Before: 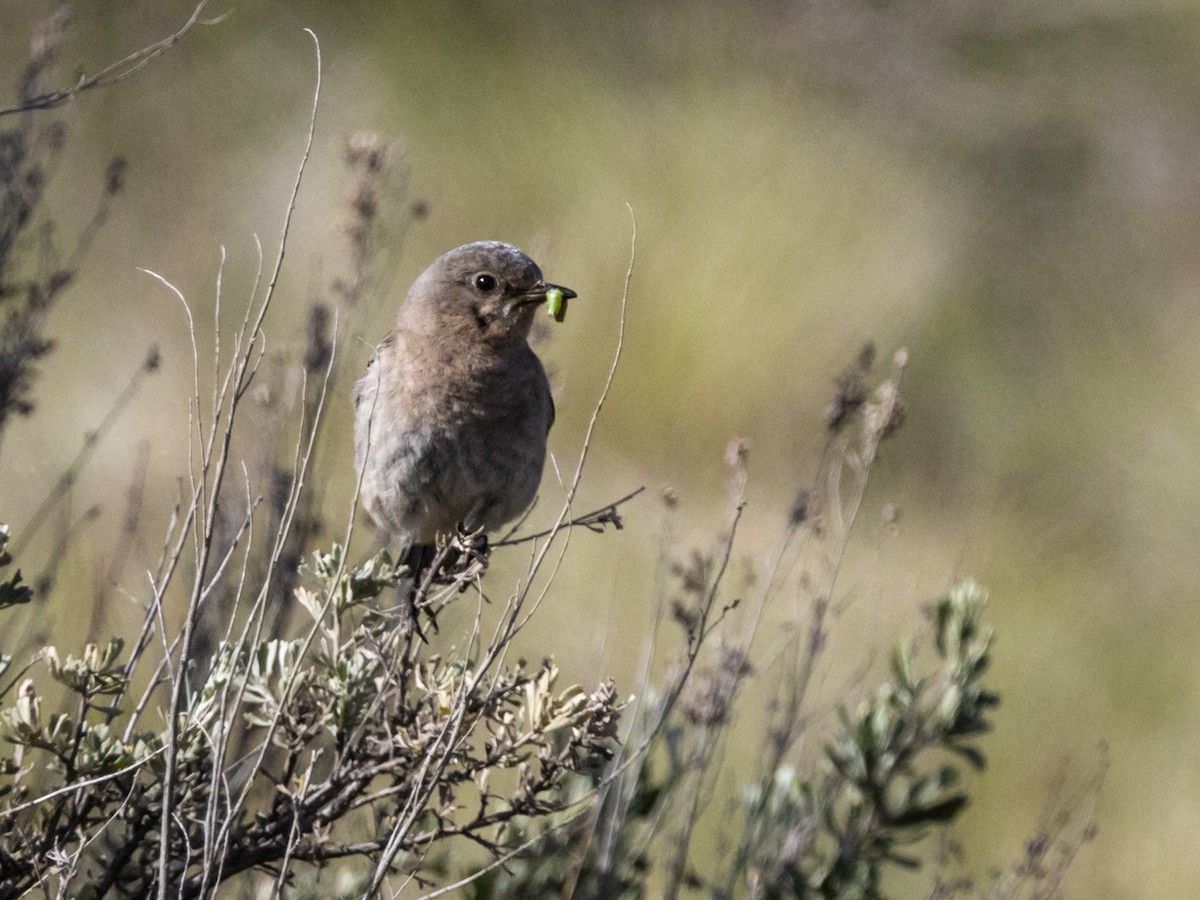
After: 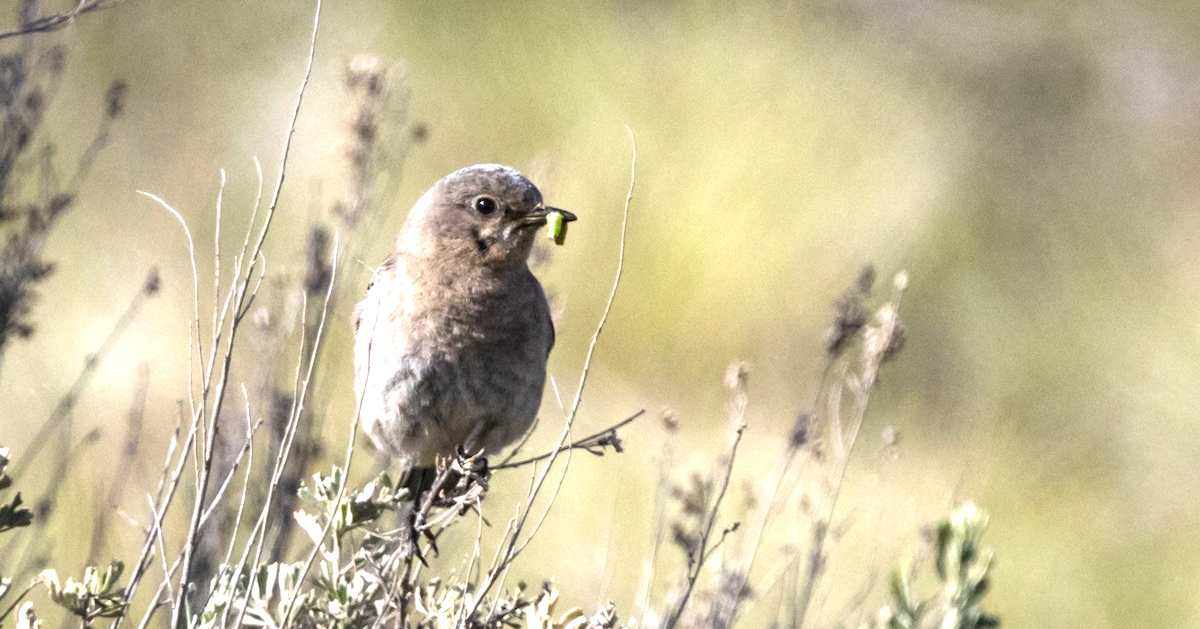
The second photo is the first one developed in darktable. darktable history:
exposure: exposure 1.067 EV, compensate exposure bias true, compensate highlight preservation false
crop and rotate: top 8.61%, bottom 21.41%
